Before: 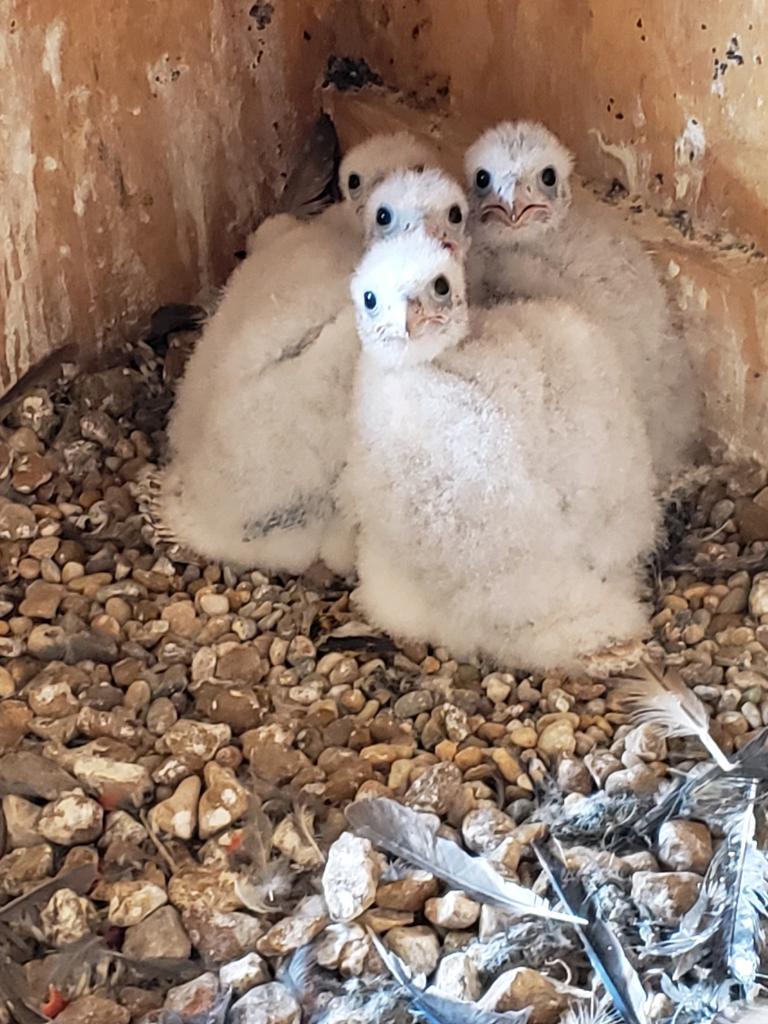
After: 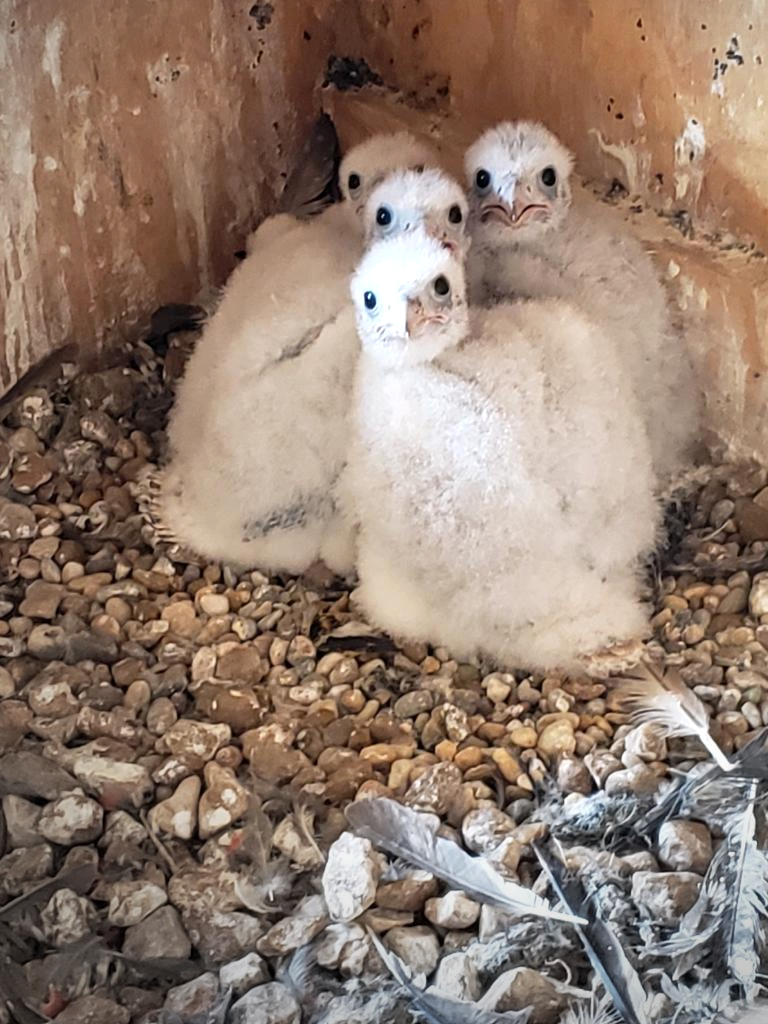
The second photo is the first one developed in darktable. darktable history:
shadows and highlights: shadows -12.5, white point adjustment 4, highlights 28.33
vignetting: fall-off start 73.57%, center (0.22, -0.235)
